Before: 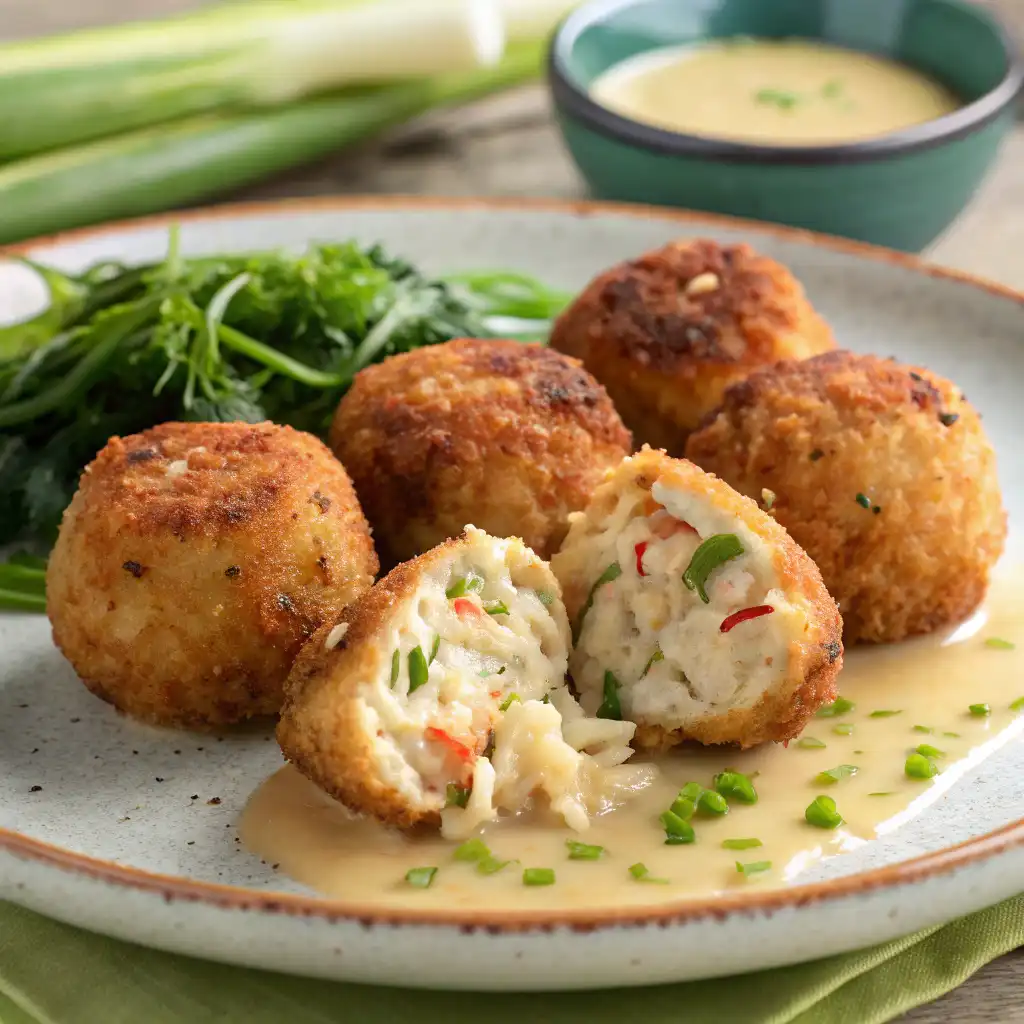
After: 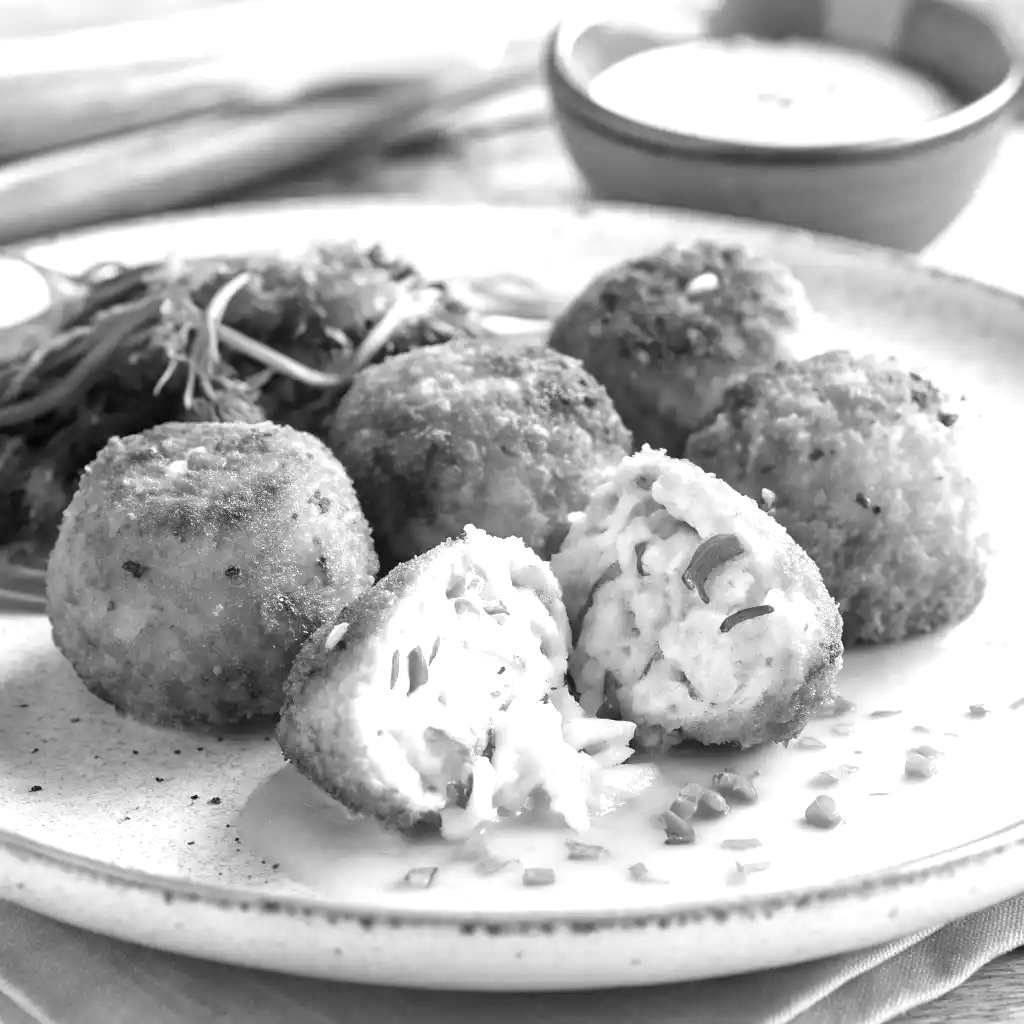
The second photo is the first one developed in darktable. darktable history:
color balance rgb: shadows lift › chroma 11.71%, shadows lift › hue 133.46°, highlights gain › chroma 4%, highlights gain › hue 200.2°, perceptual saturation grading › global saturation 18.05%
monochrome: size 1
exposure: black level correction 0, exposure 1.1 EV, compensate highlight preservation false
